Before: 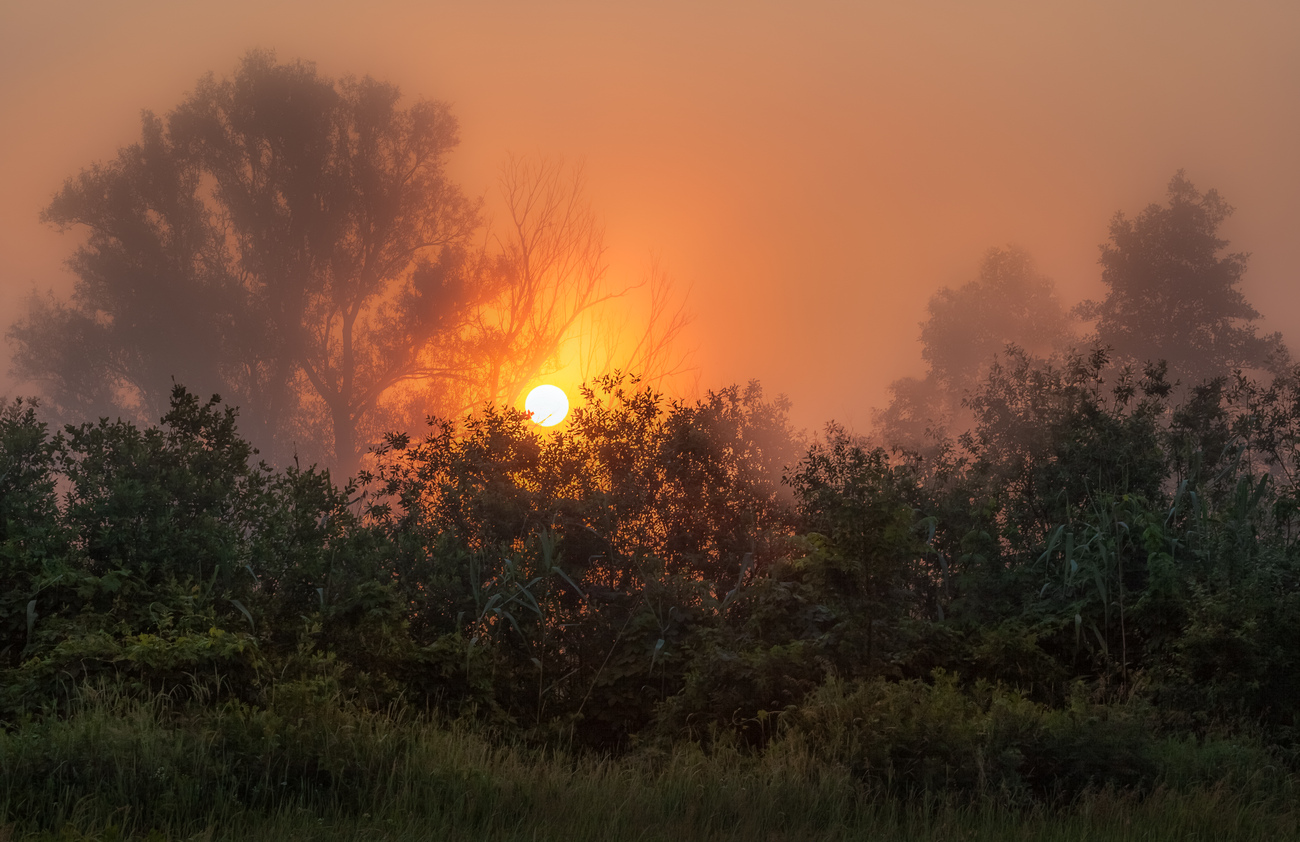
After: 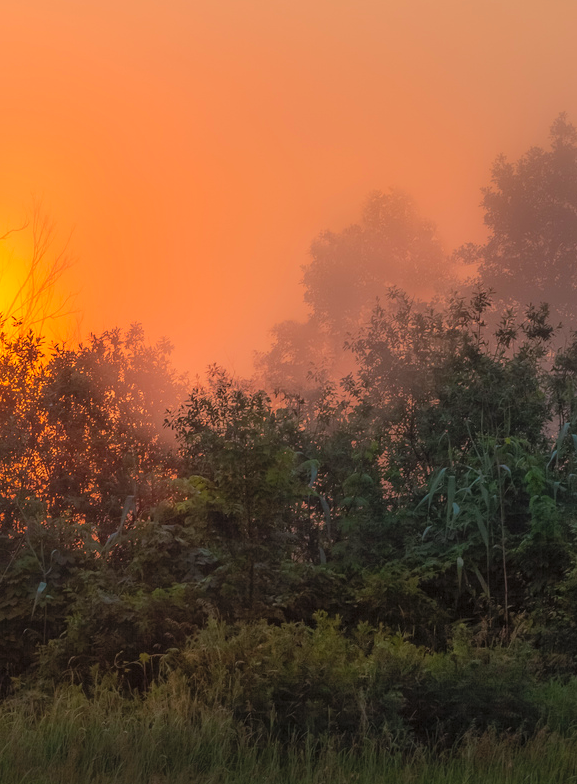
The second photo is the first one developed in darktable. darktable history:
contrast brightness saturation: contrast 0.067, brightness 0.179, saturation 0.405
crop: left 47.553%, top 6.88%, right 8.012%
